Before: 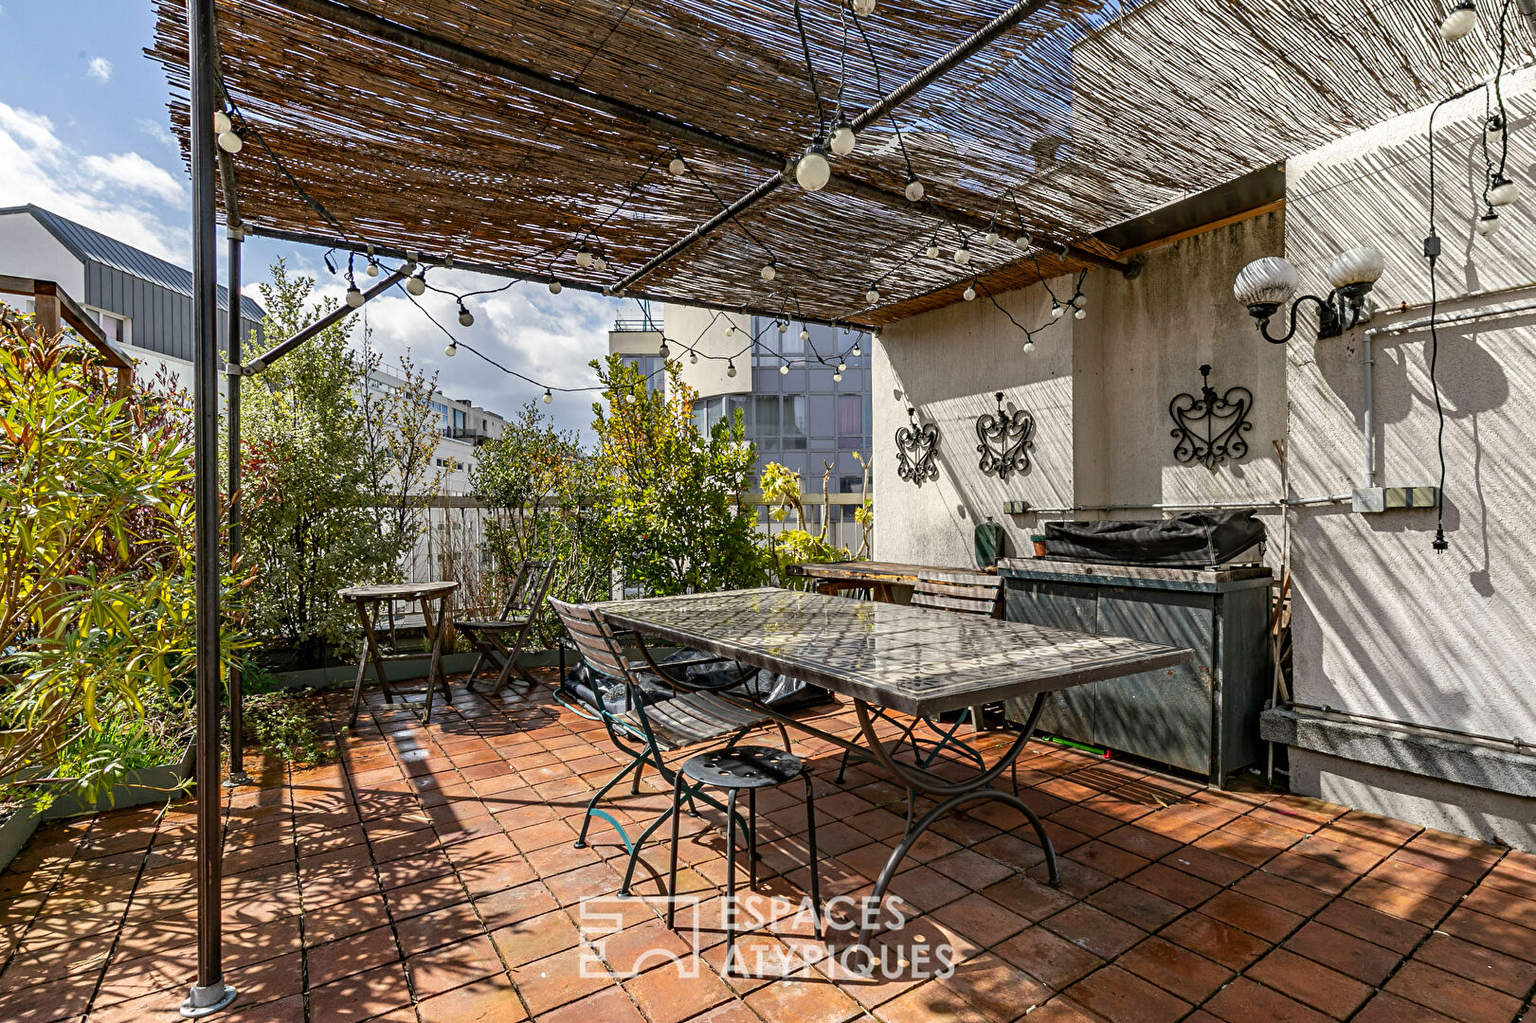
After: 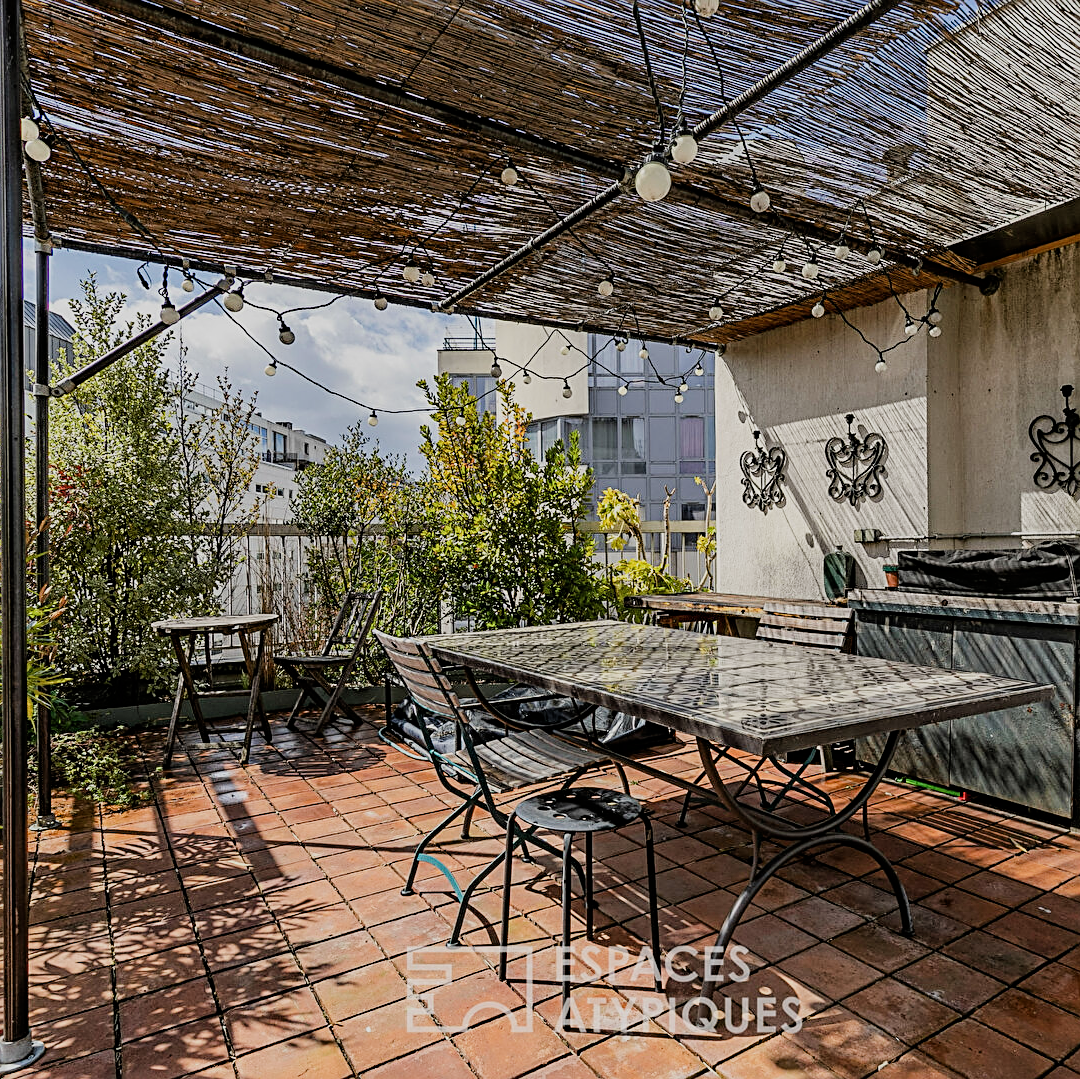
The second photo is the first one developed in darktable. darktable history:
crop and rotate: left 12.673%, right 20.66%
filmic rgb: black relative exposure -7.32 EV, white relative exposure 5.09 EV, hardness 3.2
sharpen: on, module defaults
exposure: exposure 0.207 EV, compensate highlight preservation false
